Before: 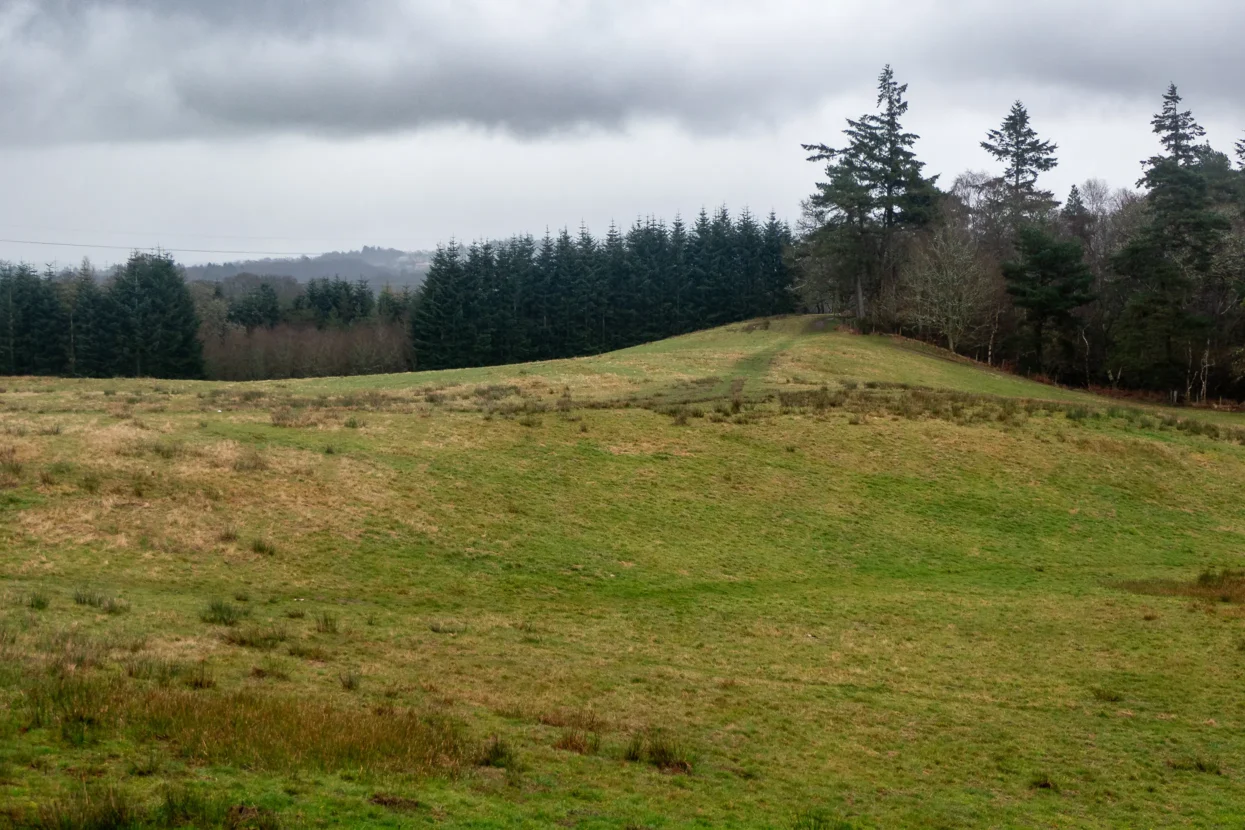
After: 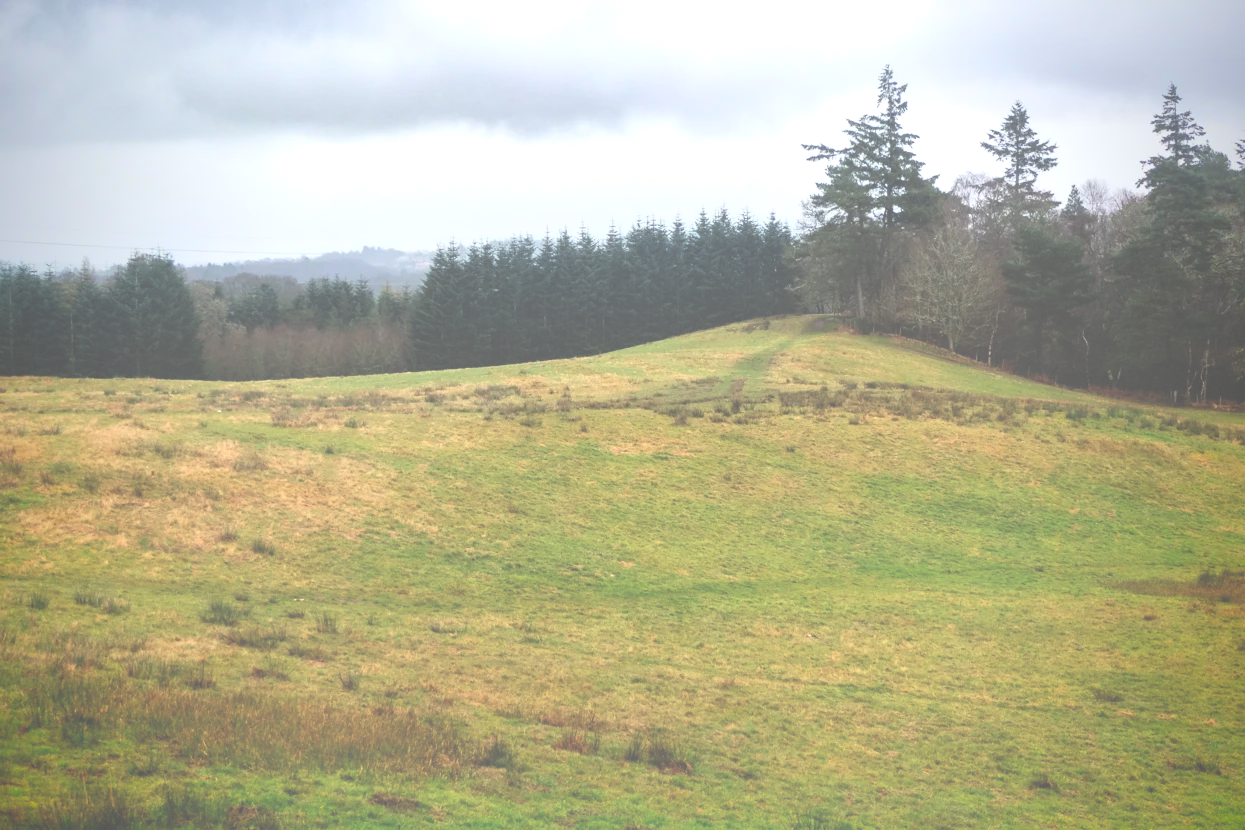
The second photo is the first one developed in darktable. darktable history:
vignetting: fall-off start 72.51%, fall-off radius 107.7%, saturation 0.369, width/height ratio 0.734, dithering 8-bit output, unbound false
contrast brightness saturation: contrast 0.199, brightness 0.166, saturation 0.217
exposure: black level correction -0.072, exposure 0.502 EV, compensate highlight preservation false
